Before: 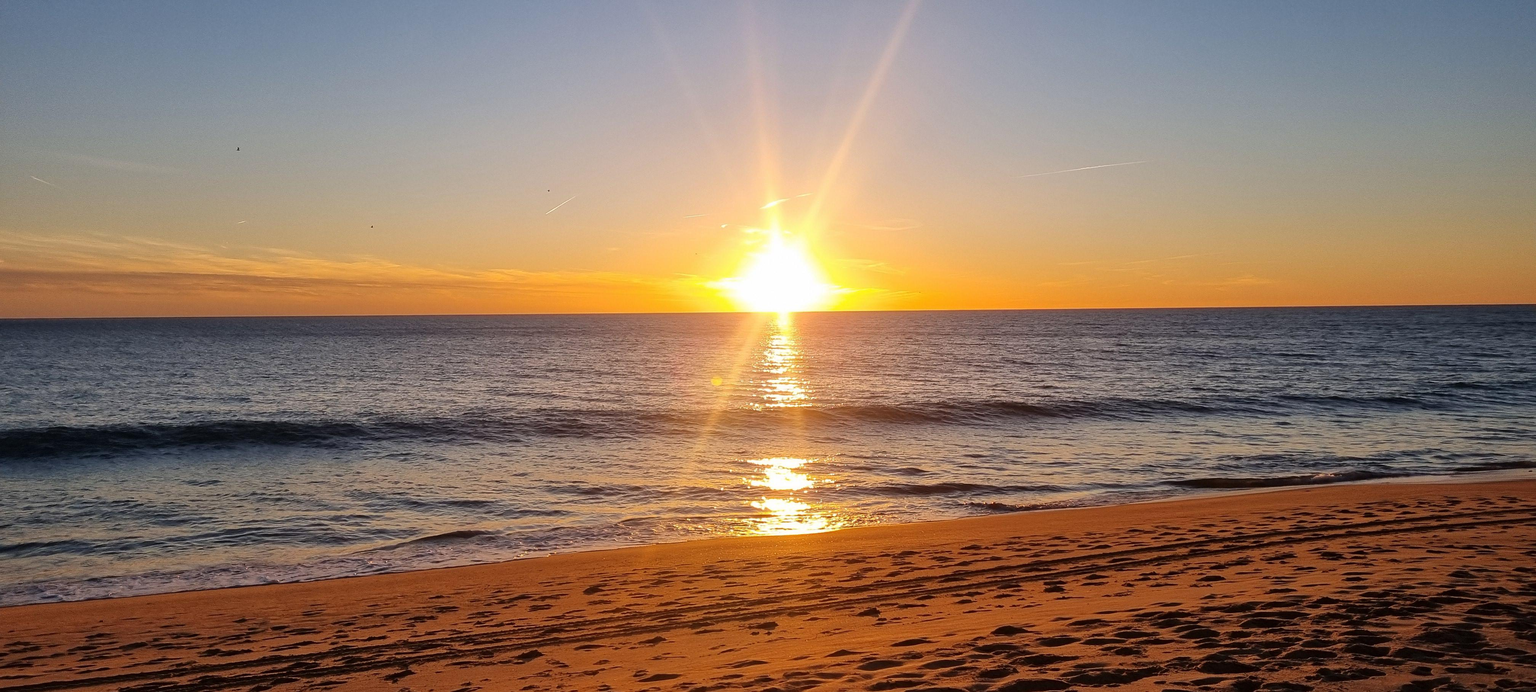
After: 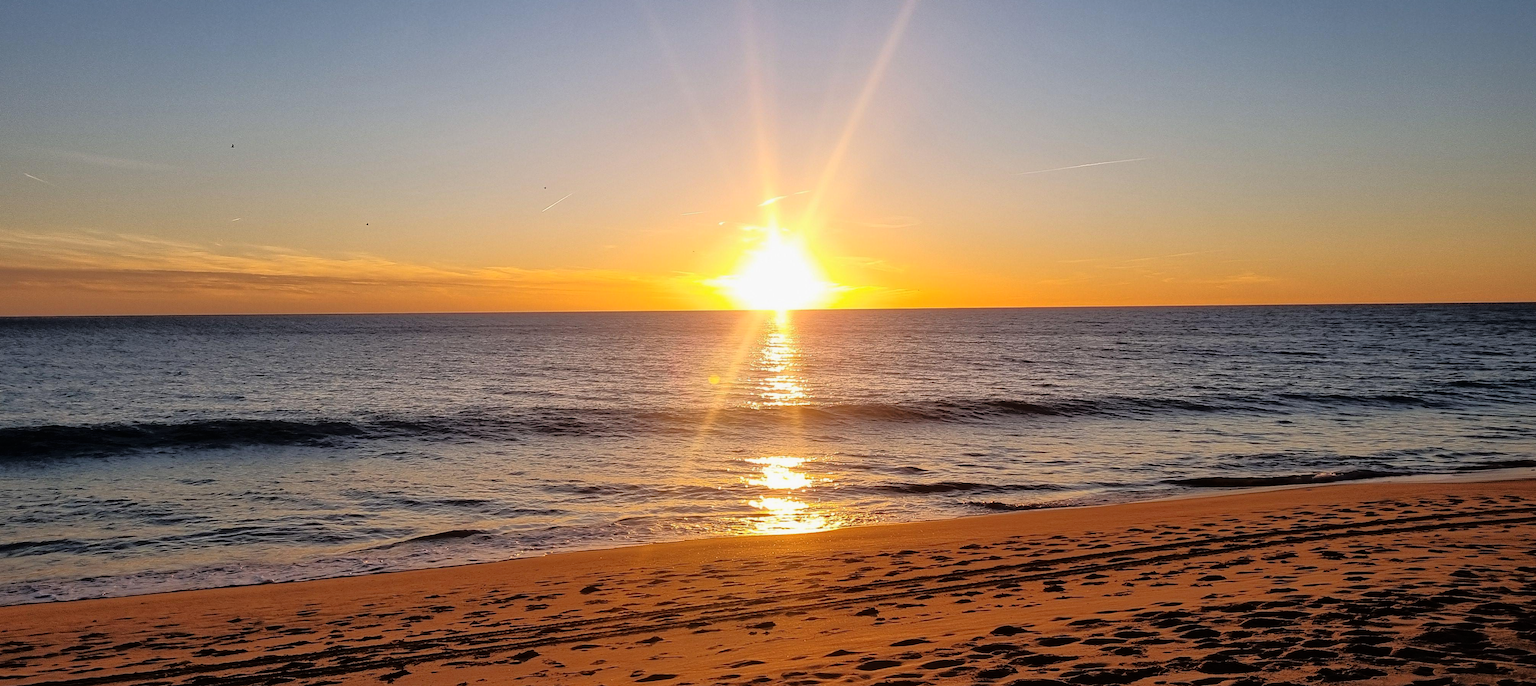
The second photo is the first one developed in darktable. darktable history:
crop: left 0.471%, top 0.624%, right 0.137%, bottom 0.66%
tone equalizer: -8 EV -1.86 EV, -7 EV -1.17 EV, -6 EV -1.66 EV, edges refinement/feathering 500, mask exposure compensation -1.57 EV, preserve details no
